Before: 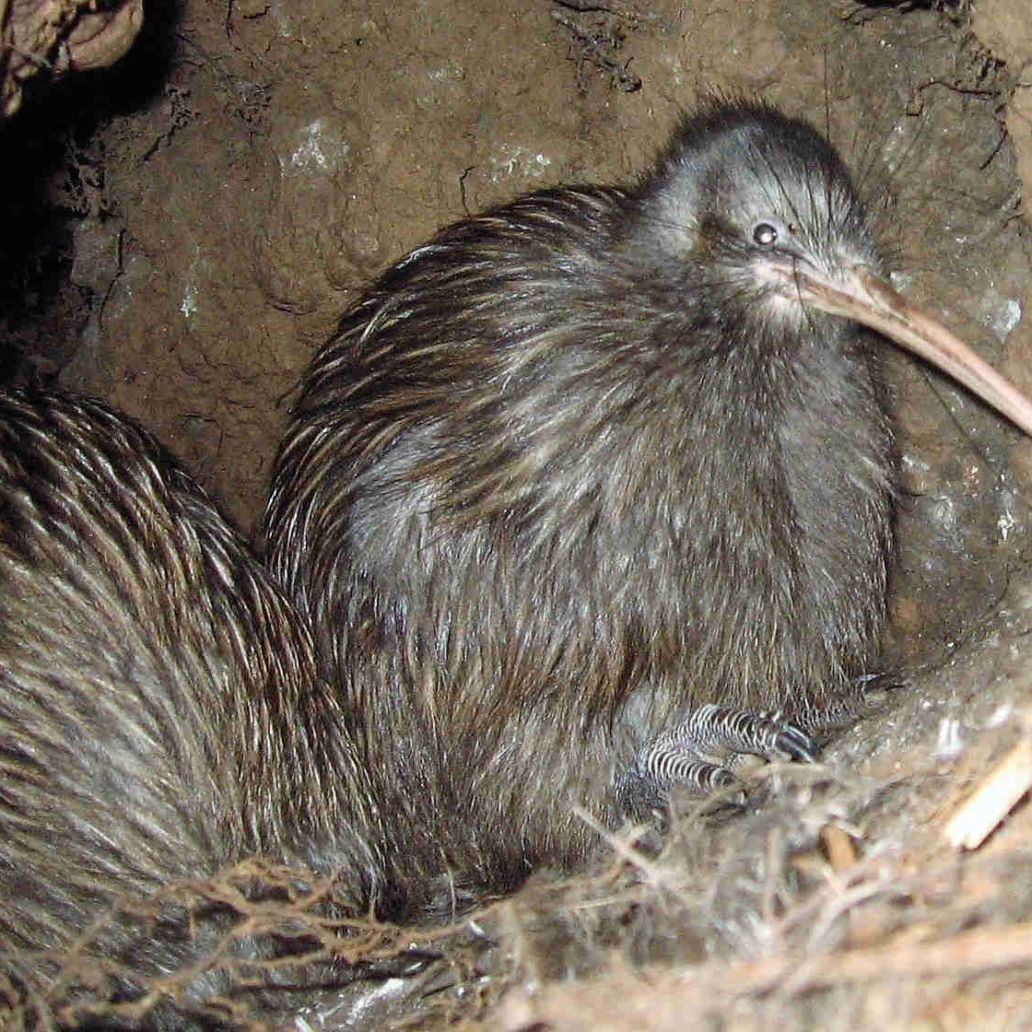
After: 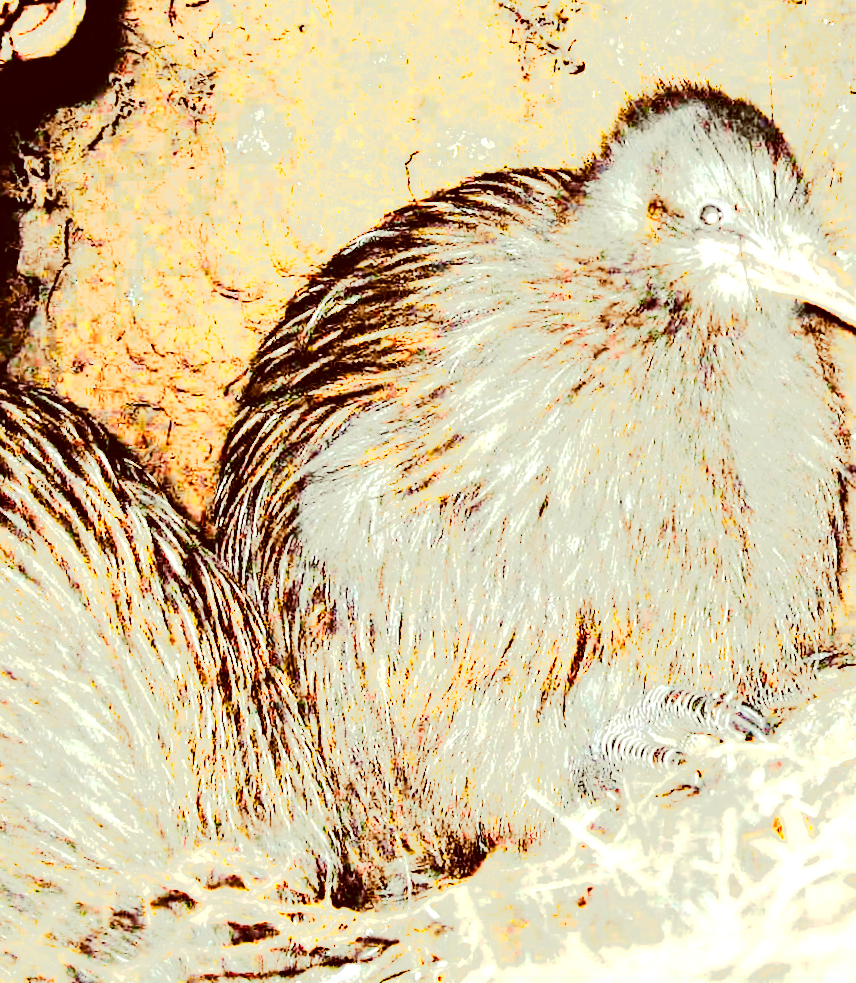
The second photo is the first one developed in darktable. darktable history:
exposure: black level correction -0.002, exposure 0.529 EV, compensate highlight preservation false
base curve: curves: ch0 [(0, 0) (0.036, 0.025) (0.121, 0.166) (0.206, 0.329) (0.605, 0.79) (1, 1)], fusion 1, preserve colors none
tone curve: curves: ch0 [(0, 0) (0.003, 0.001) (0.011, 0.005) (0.025, 0.009) (0.044, 0.014) (0.069, 0.019) (0.1, 0.028) (0.136, 0.039) (0.177, 0.073) (0.224, 0.134) (0.277, 0.218) (0.335, 0.343) (0.399, 0.488) (0.468, 0.608) (0.543, 0.699) (0.623, 0.773) (0.709, 0.819) (0.801, 0.852) (0.898, 0.874) (1, 1)], preserve colors none
color correction: highlights a* -6.12, highlights b* 9.2, shadows a* 10.3, shadows b* 23.17
crop and rotate: angle 0.863°, left 4.187%, top 0.829%, right 11.625%, bottom 2.408%
color zones: curves: ch0 [(0.018, 0.548) (0.197, 0.654) (0.425, 0.447) (0.605, 0.658) (0.732, 0.579)]; ch1 [(0.105, 0.531) (0.224, 0.531) (0.386, 0.39) (0.618, 0.456) (0.732, 0.456) (0.956, 0.421)]; ch2 [(0.039, 0.583) (0.215, 0.465) (0.399, 0.544) (0.465, 0.548) (0.614, 0.447) (0.724, 0.43) (0.882, 0.623) (0.956, 0.632)]
